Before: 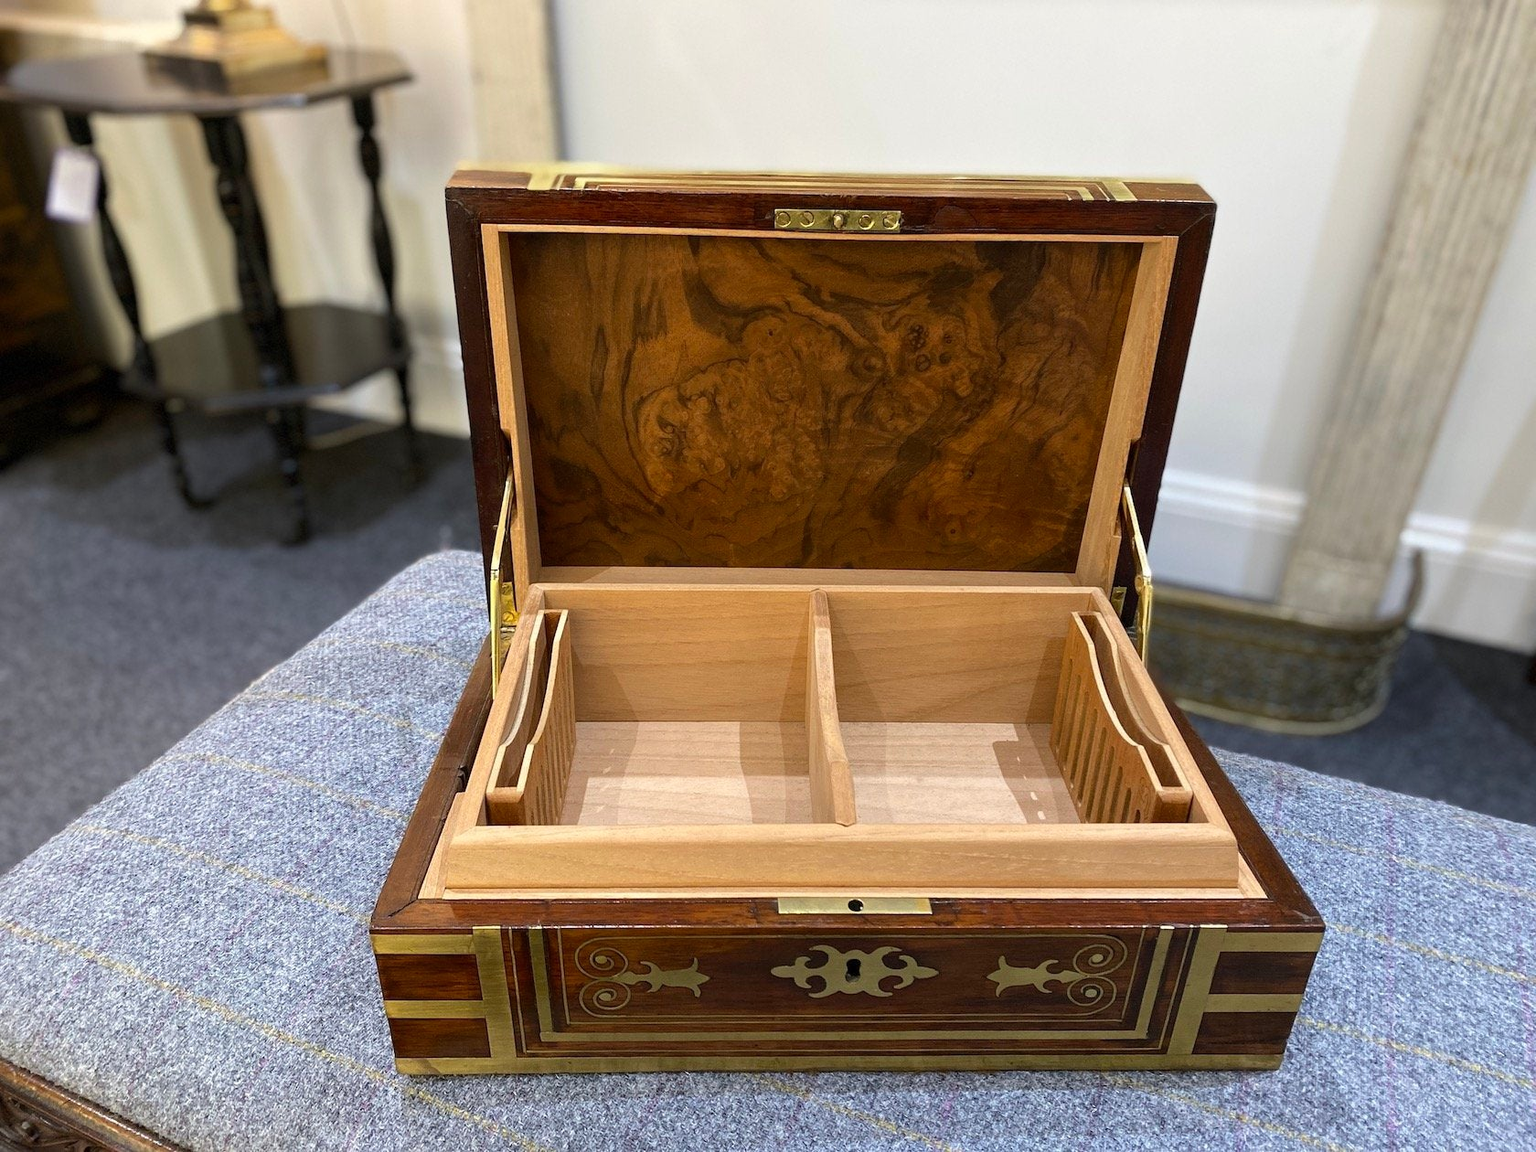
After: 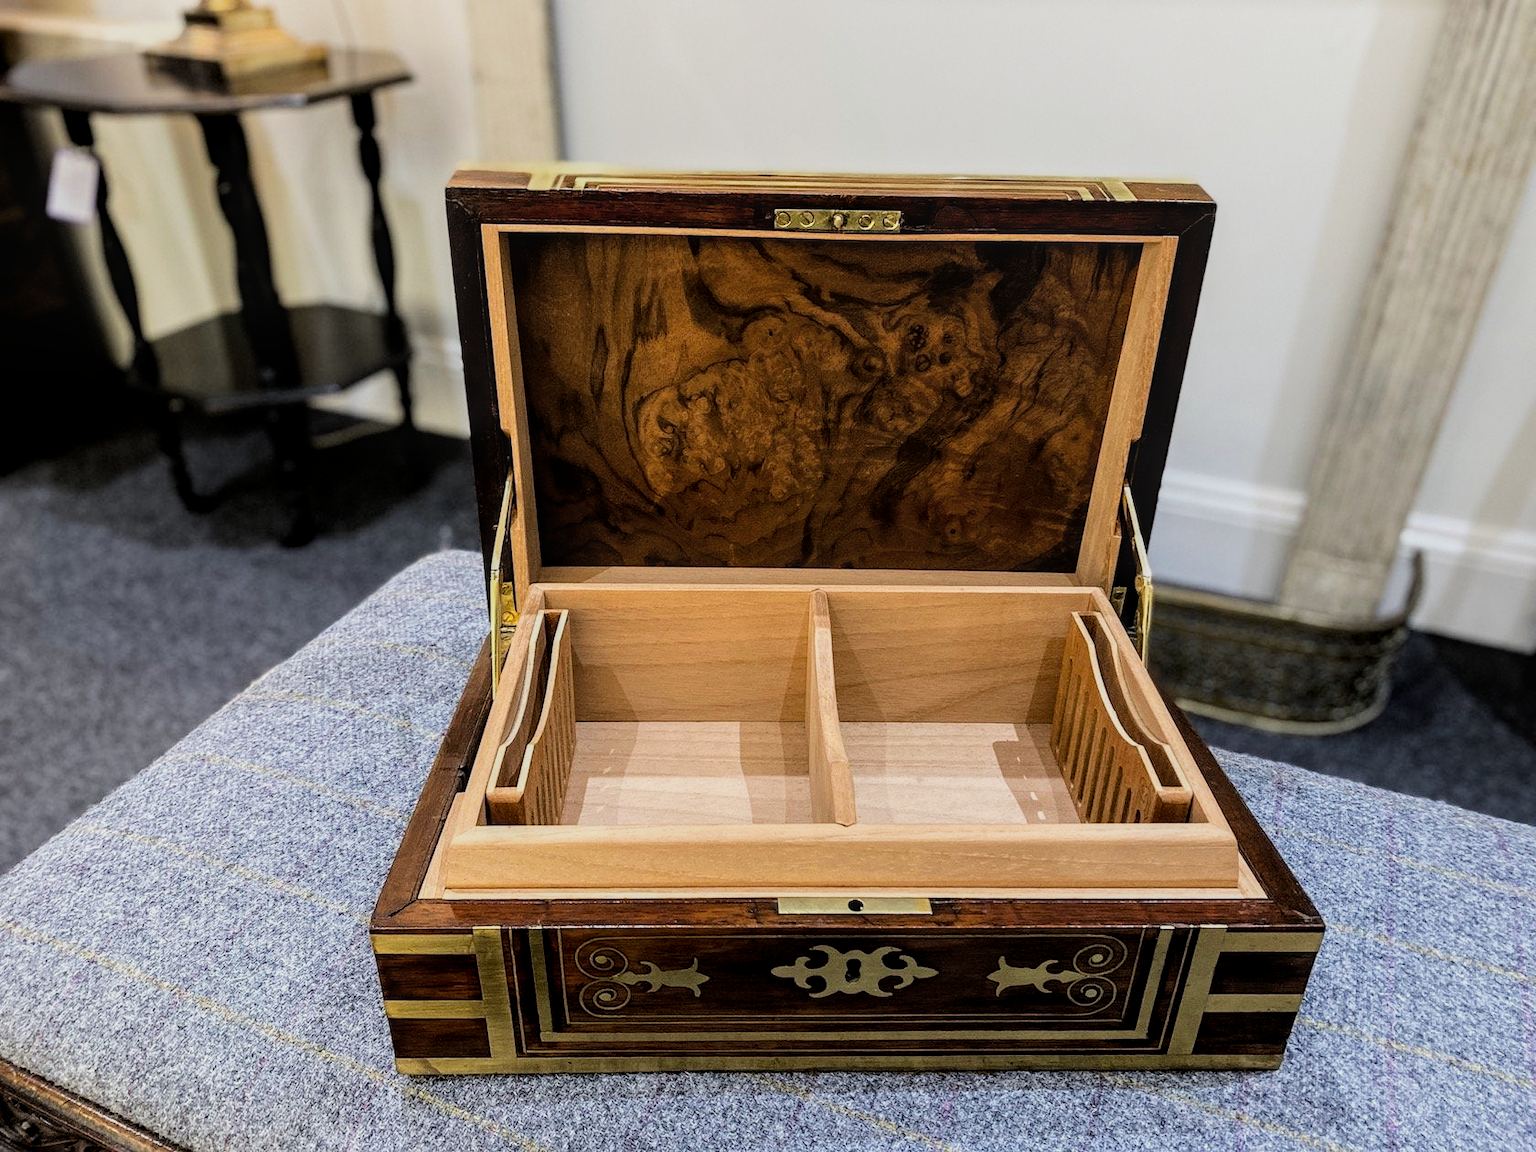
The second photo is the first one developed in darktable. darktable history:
local contrast: on, module defaults
filmic rgb: black relative exposure -5 EV, hardness 2.88, contrast 1.3, highlights saturation mix -30%
